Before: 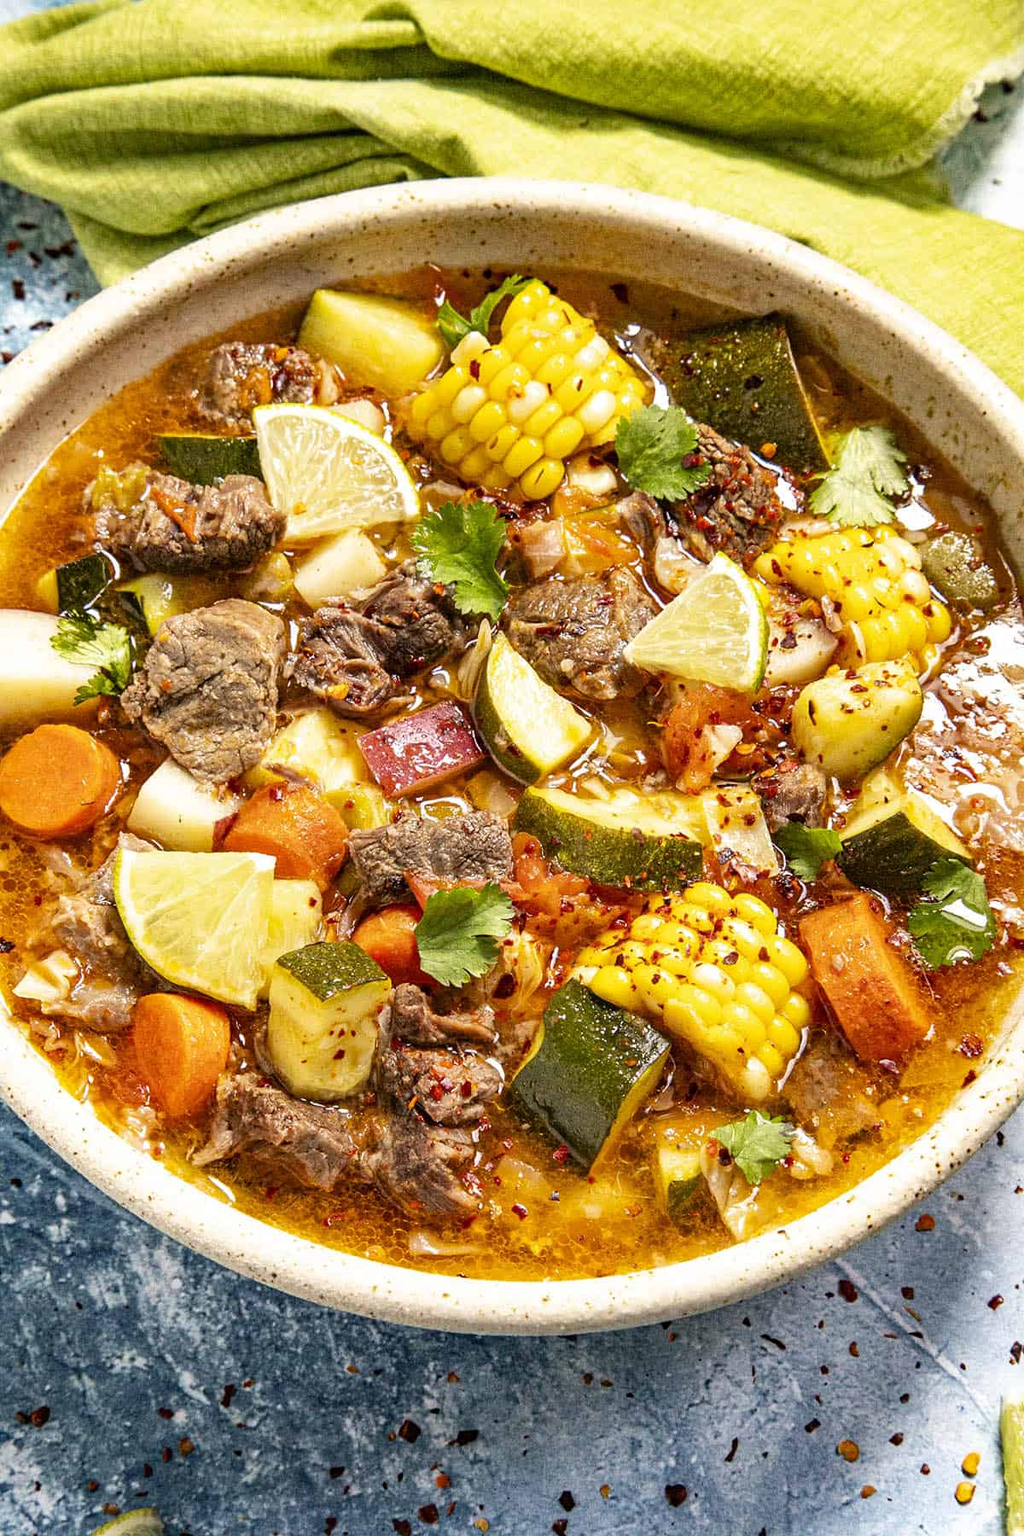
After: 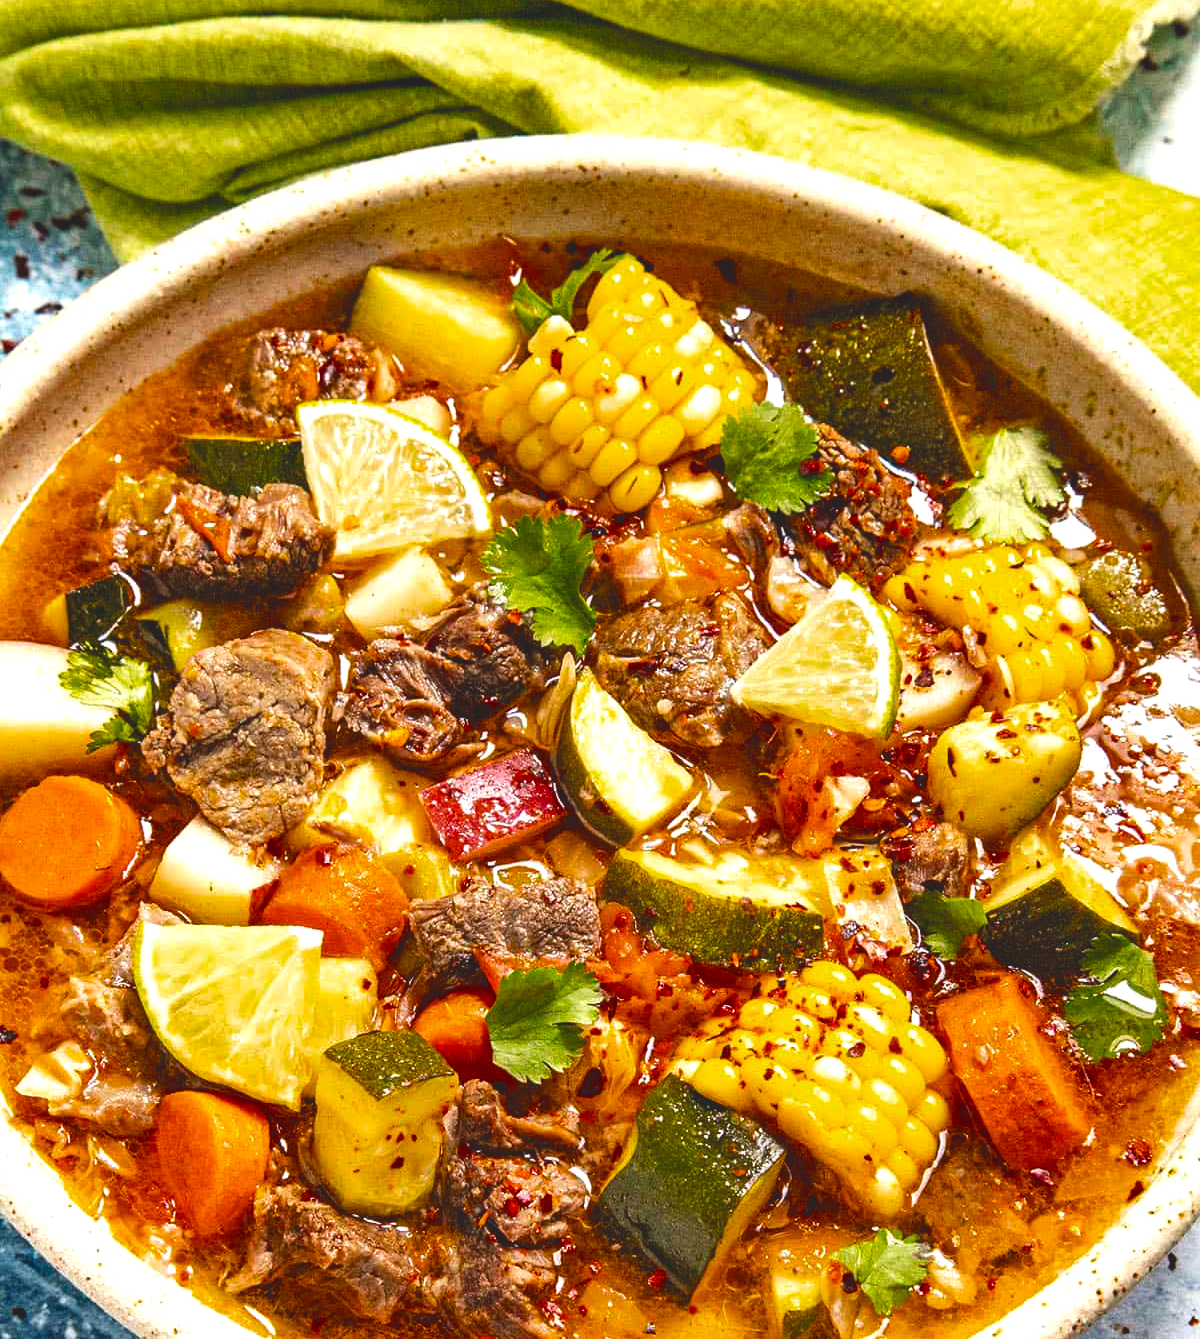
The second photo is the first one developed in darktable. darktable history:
crop: top 4.056%, bottom 21.514%
exposure: black level correction -0.021, exposure -0.031 EV, compensate highlight preservation false
color balance rgb: perceptual saturation grading › global saturation 19.777%, global vibrance 6.421%, contrast 13.21%, saturation formula JzAzBz (2021)
